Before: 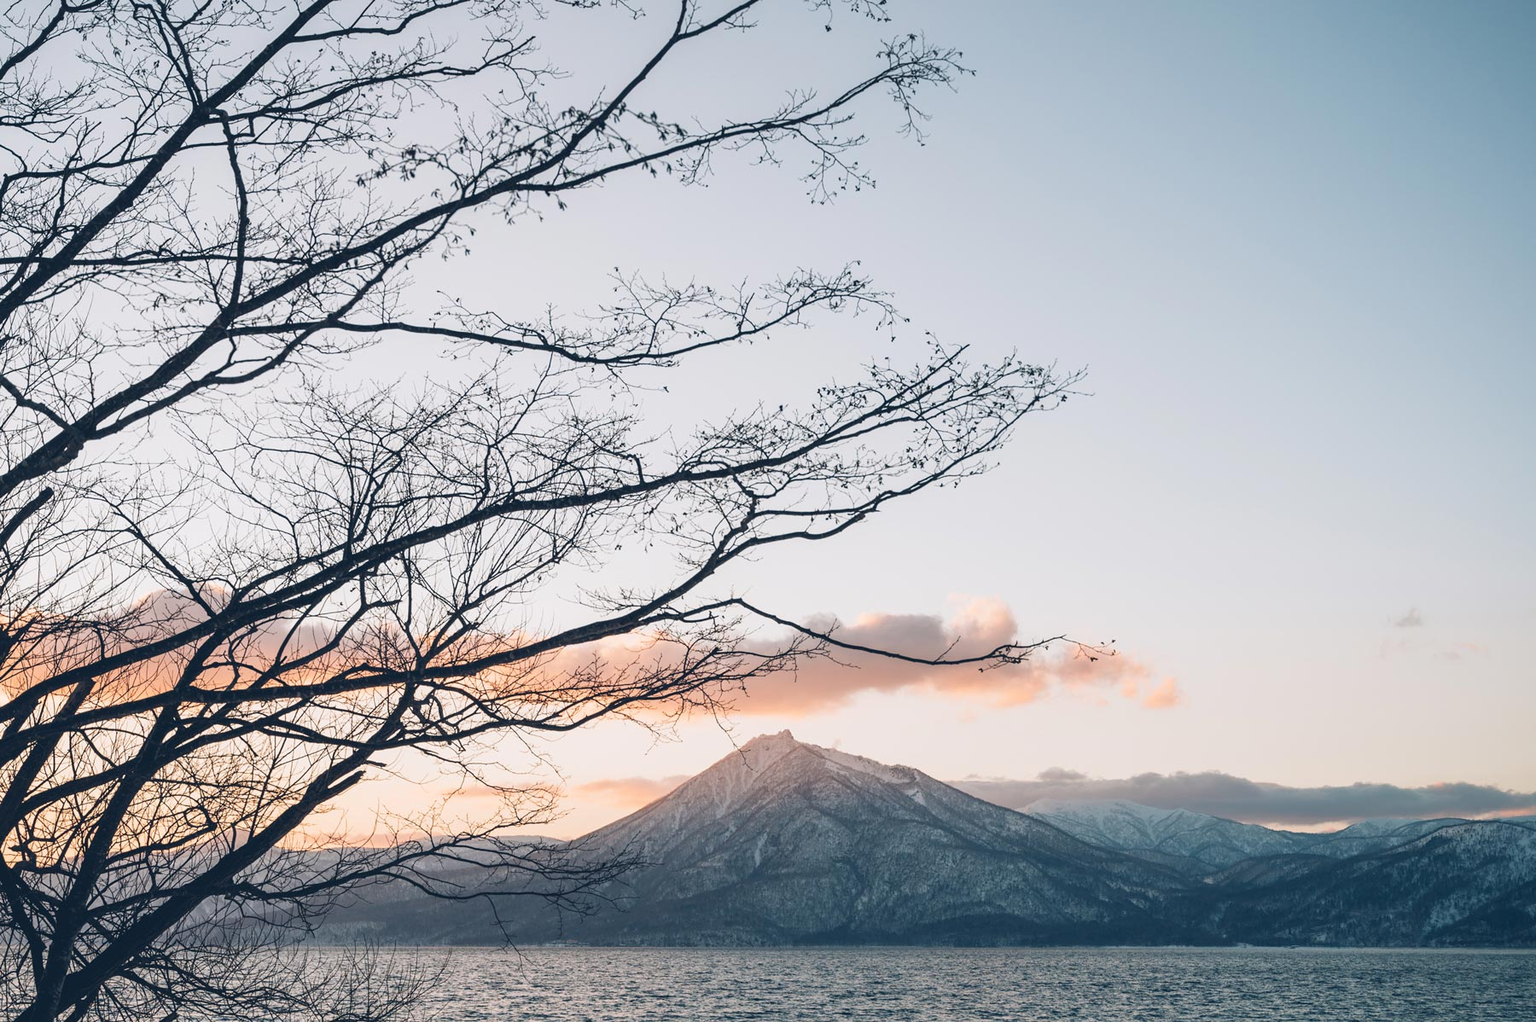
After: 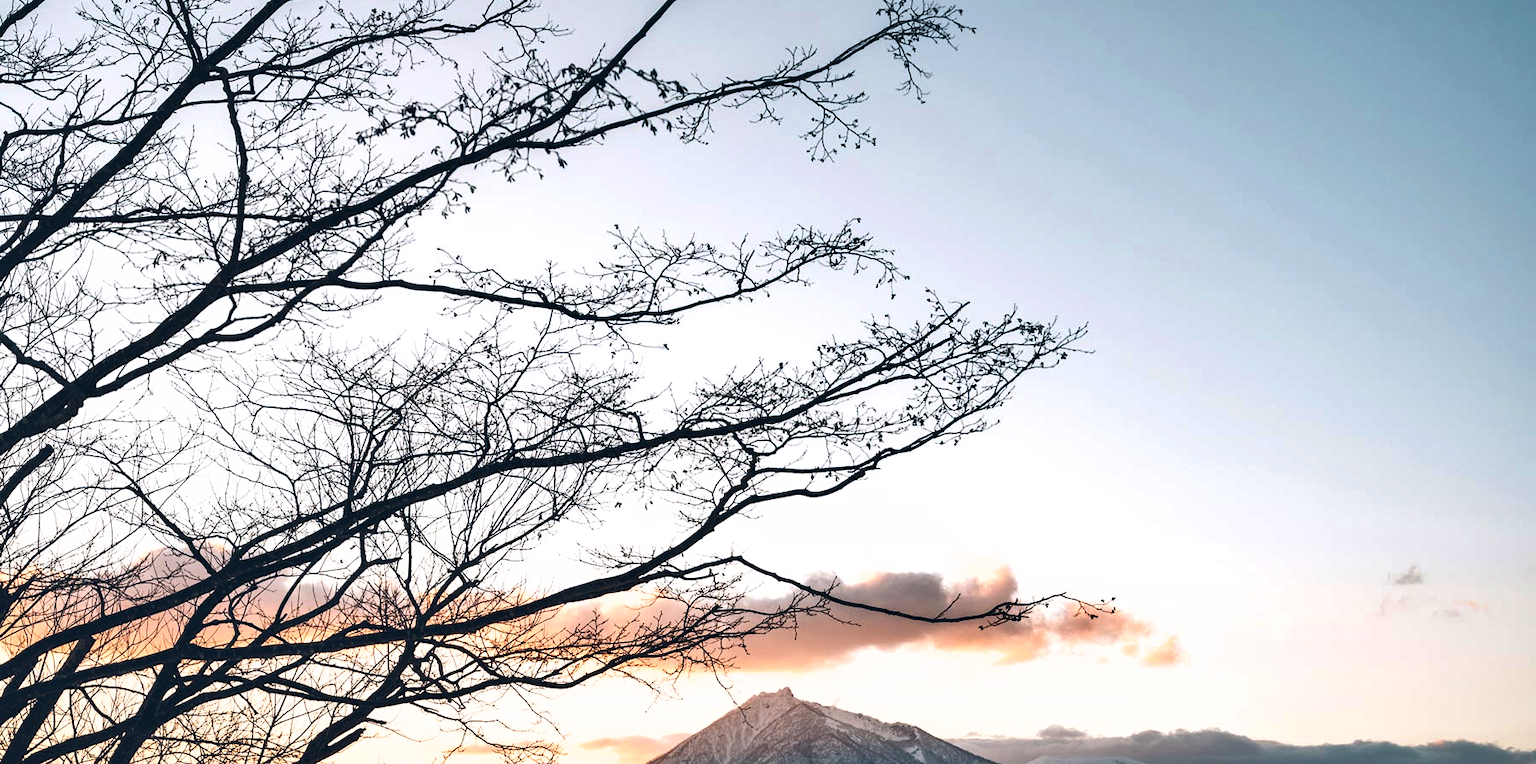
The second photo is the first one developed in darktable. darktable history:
shadows and highlights: shadows 43.4, white point adjustment -1.39, soften with gaussian
crop: top 4.188%, bottom 21.015%
color balance rgb: perceptual saturation grading › global saturation 0.508%, perceptual brilliance grading › global brilliance 14.226%, perceptual brilliance grading › shadows -34.943%, global vibrance 19.686%
